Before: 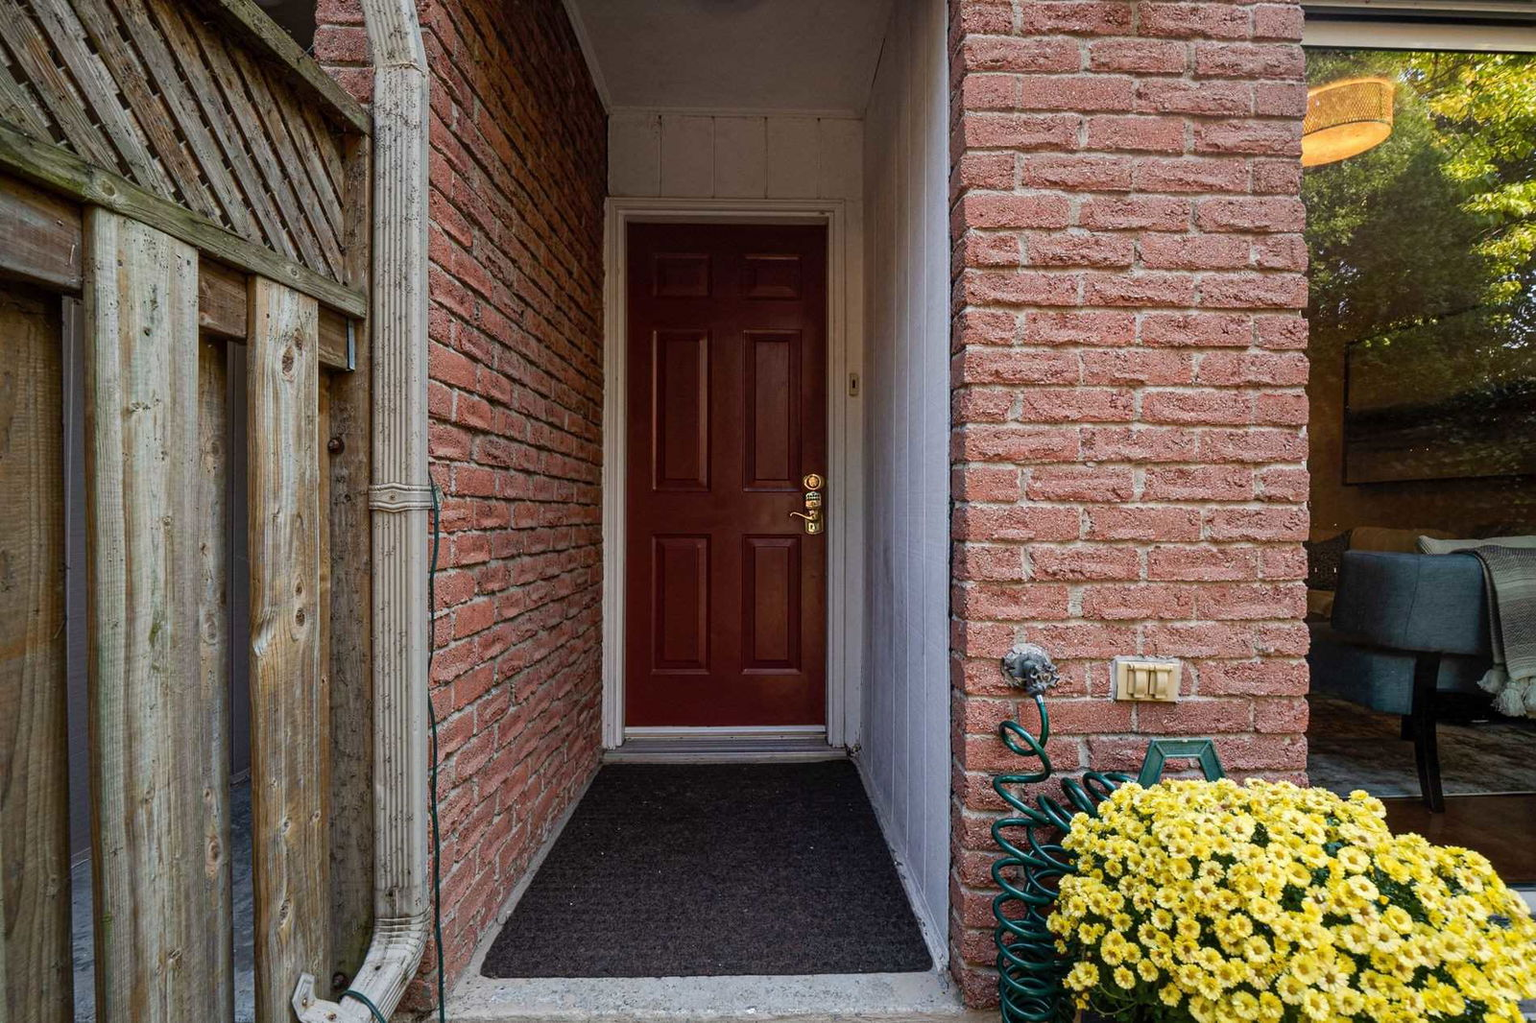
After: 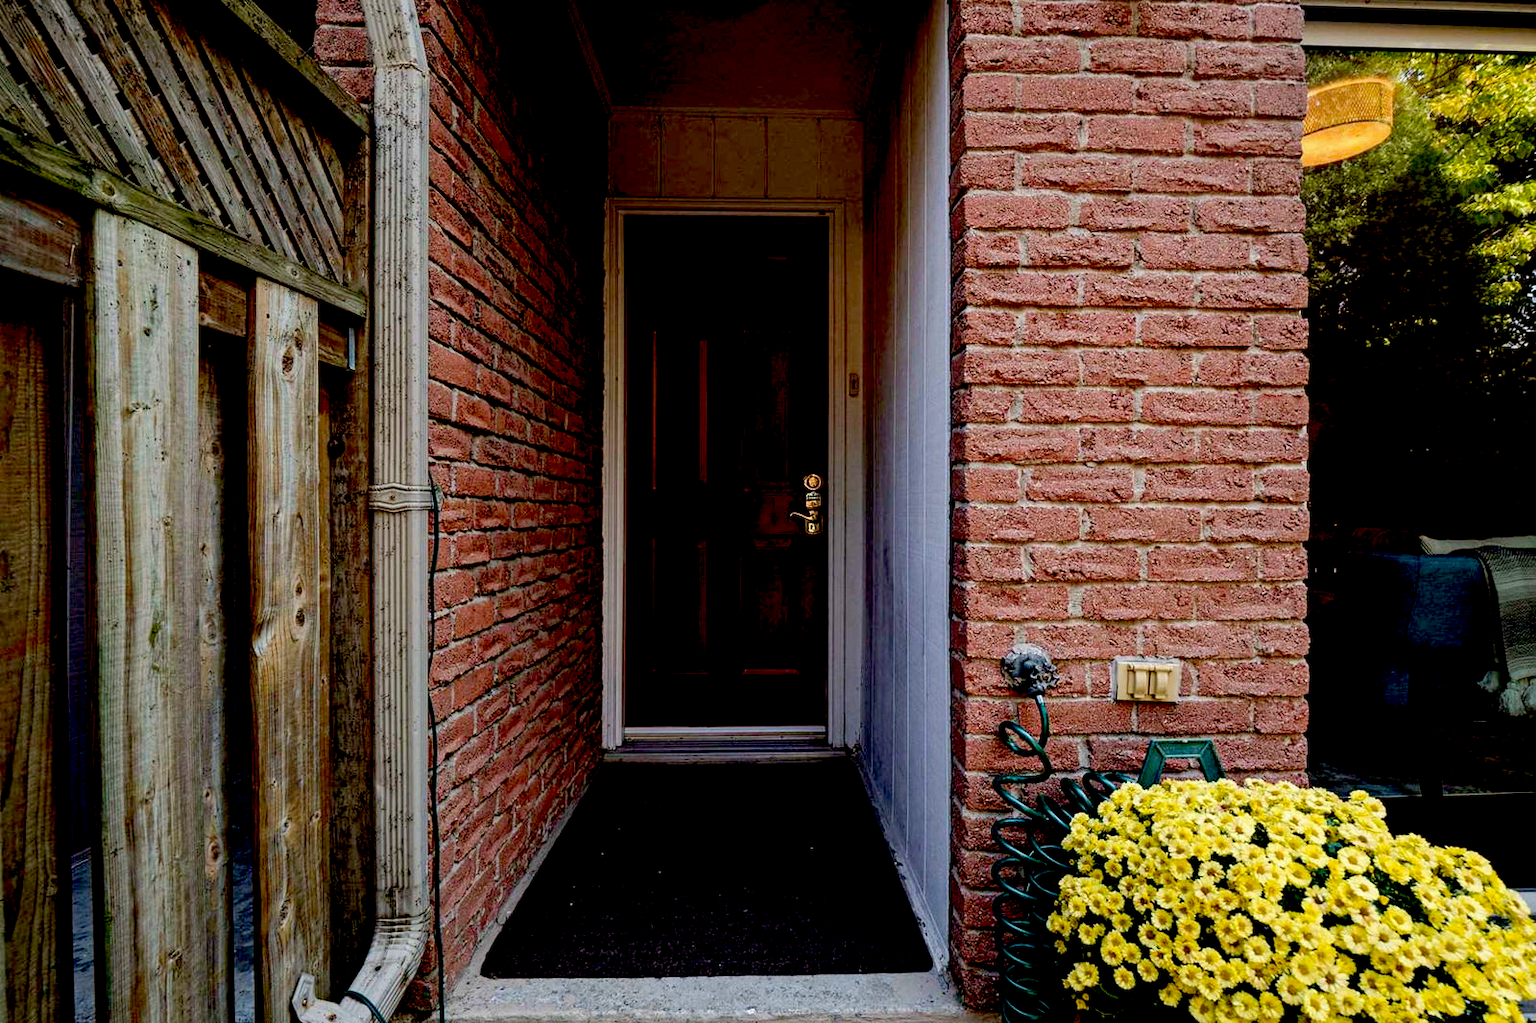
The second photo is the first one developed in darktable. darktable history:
exposure: black level correction 0.057, compensate exposure bias true, compensate highlight preservation false
velvia: strength 15.01%
